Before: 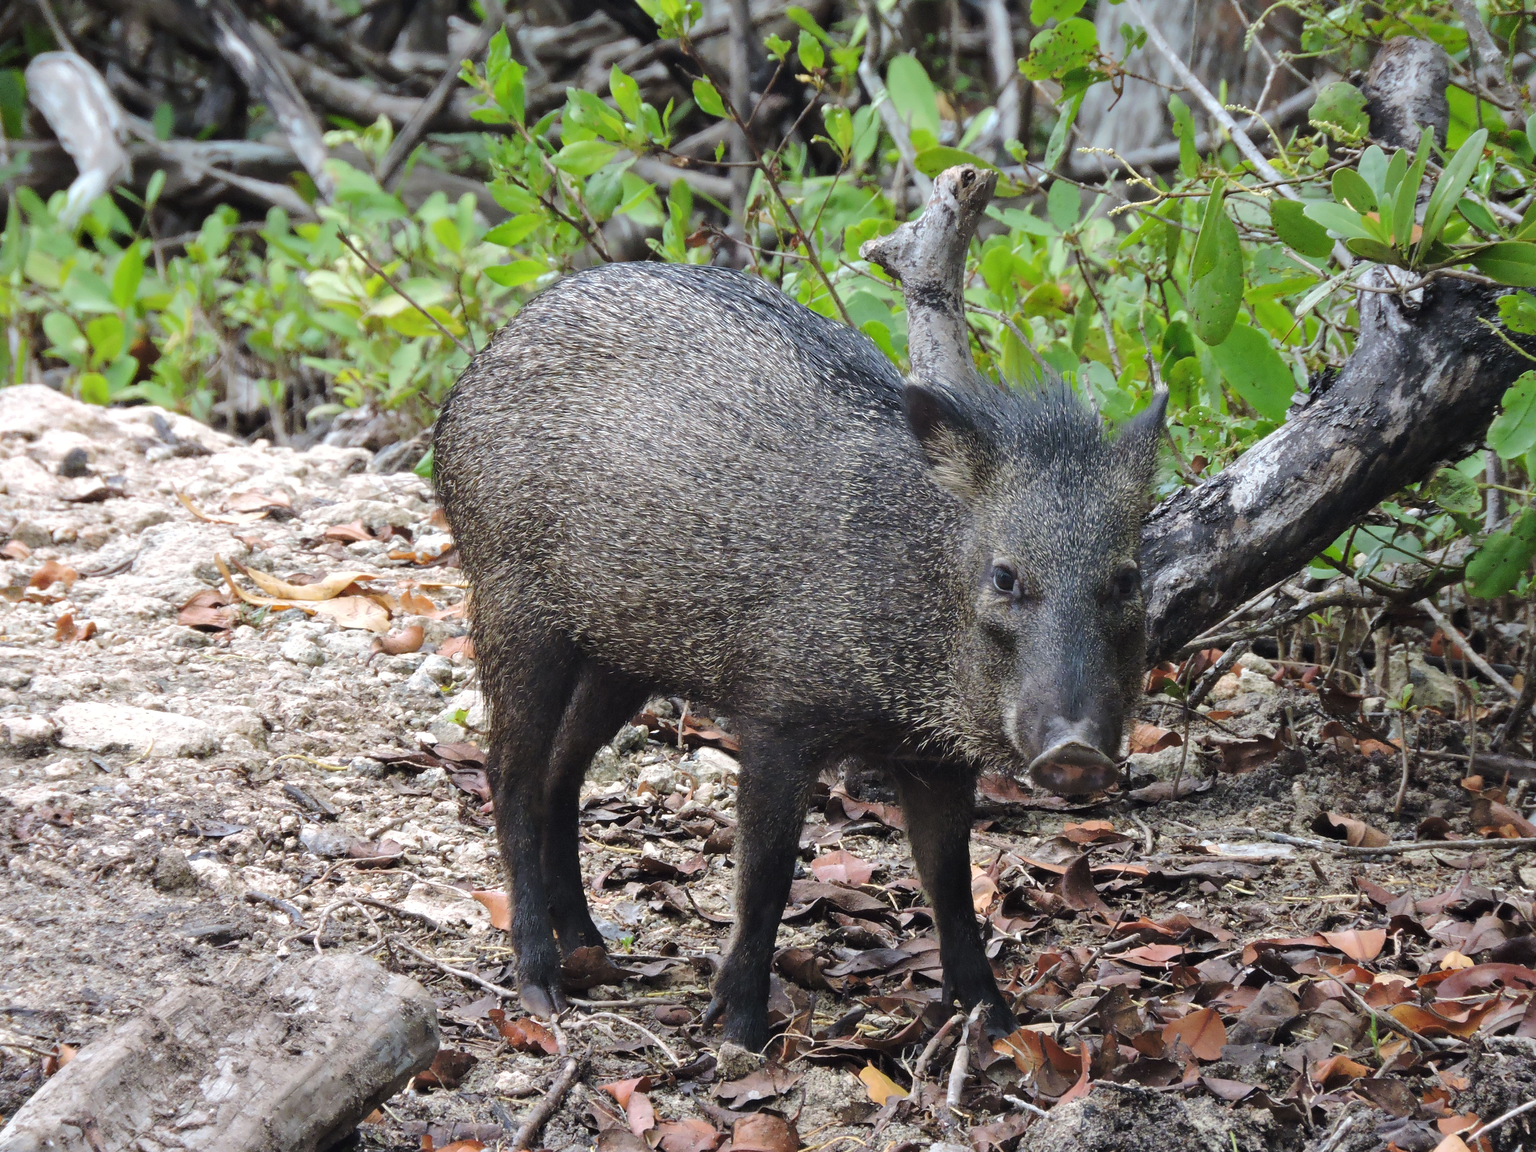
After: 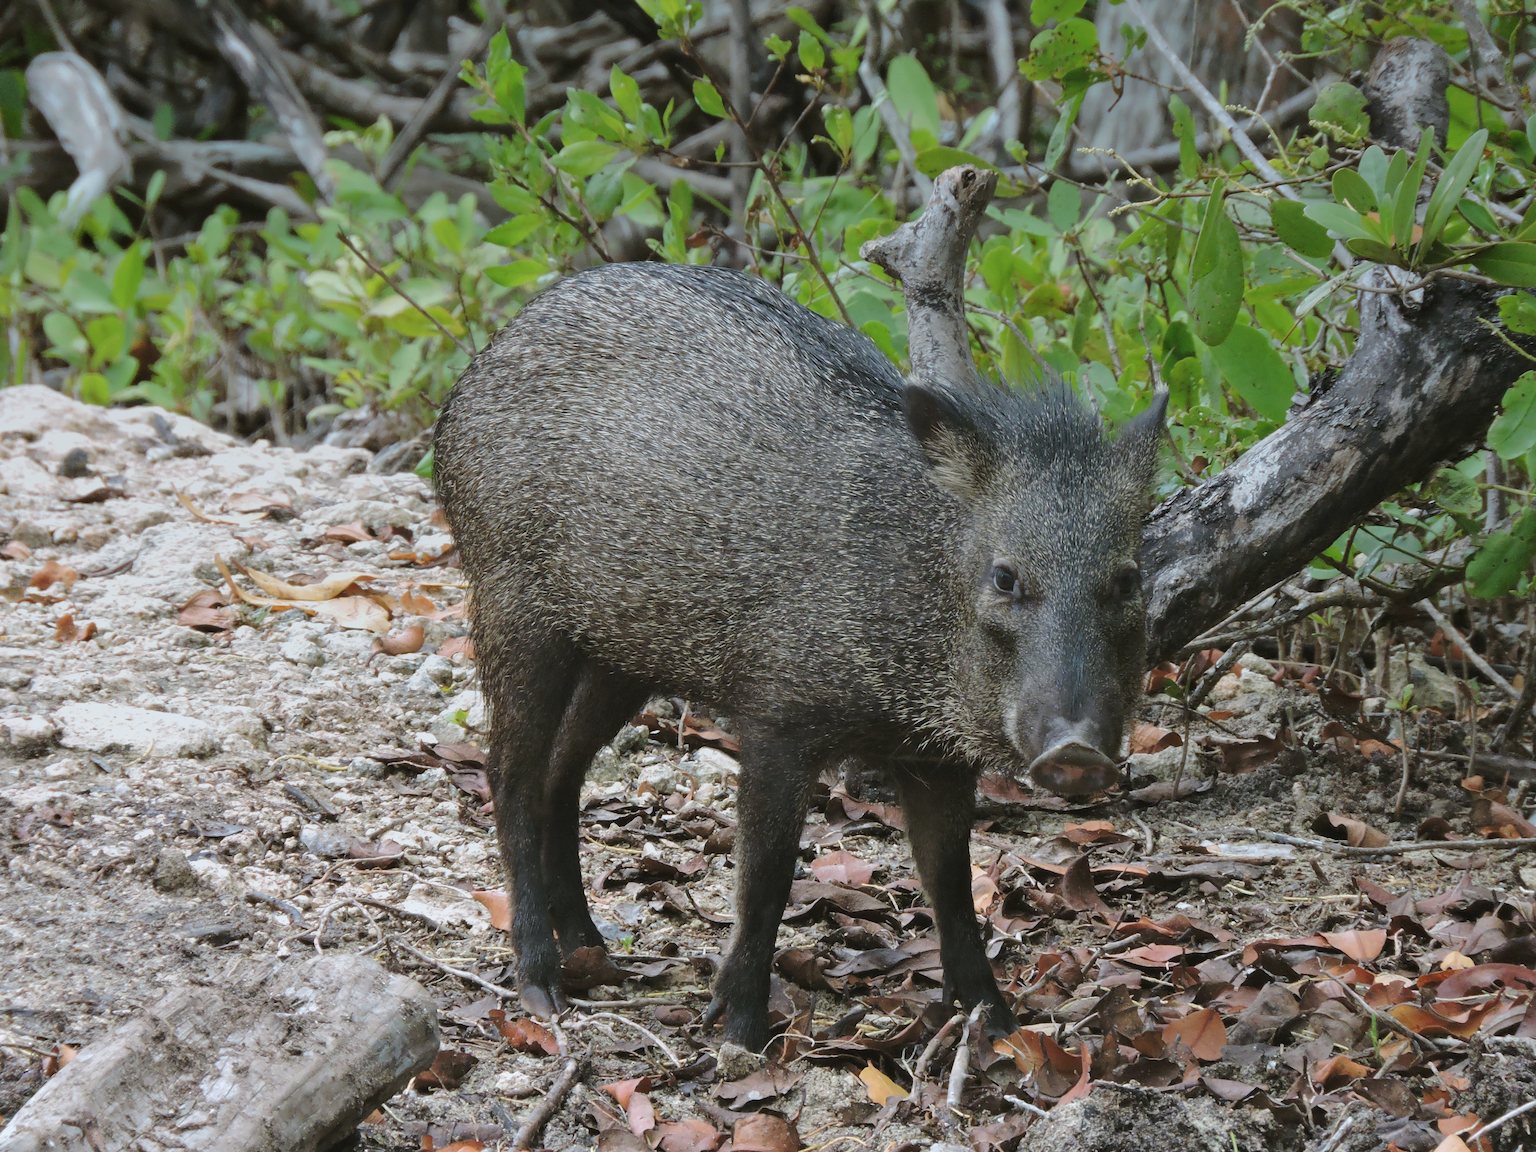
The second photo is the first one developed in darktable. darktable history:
color correction: highlights a* -0.772, highlights b* -8.92
graduated density: rotation -0.352°, offset 57.64
color balance: mode lift, gamma, gain (sRGB), lift [1.04, 1, 1, 0.97], gamma [1.01, 1, 1, 0.97], gain [0.96, 1, 1, 0.97]
